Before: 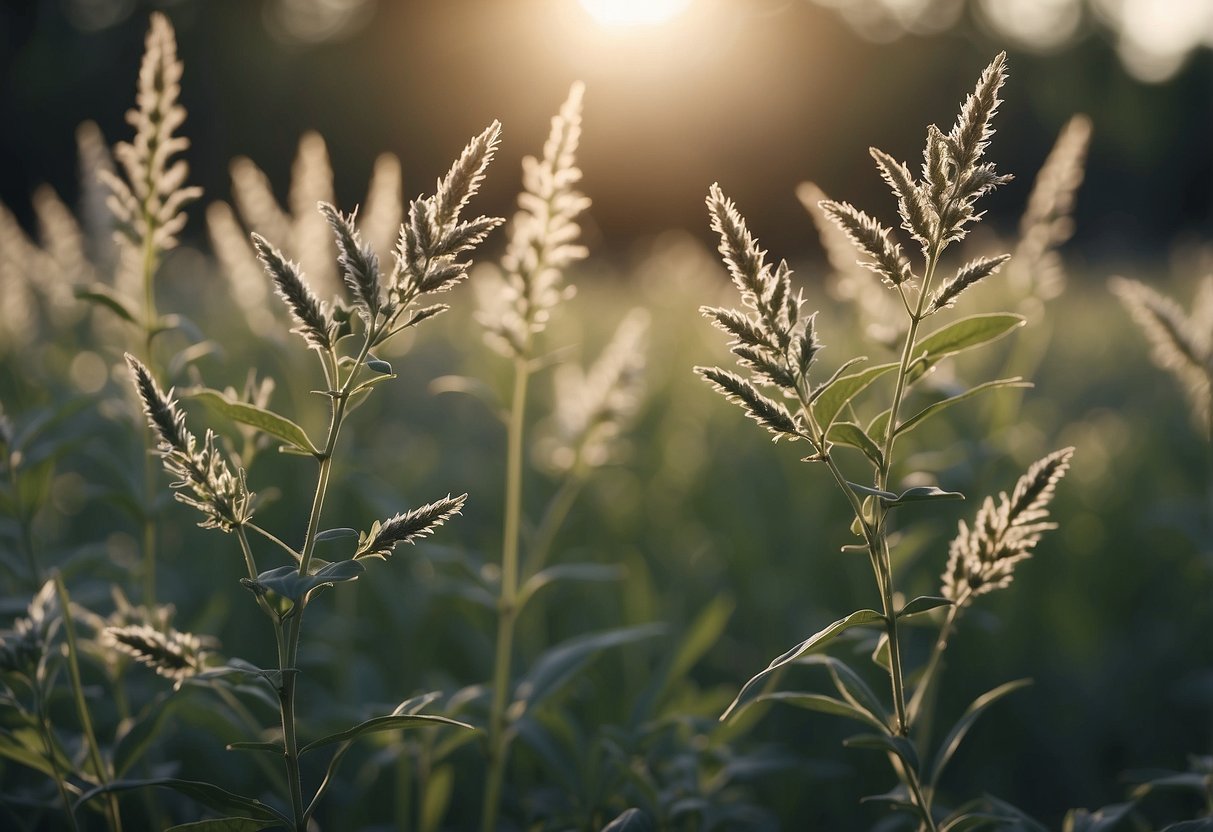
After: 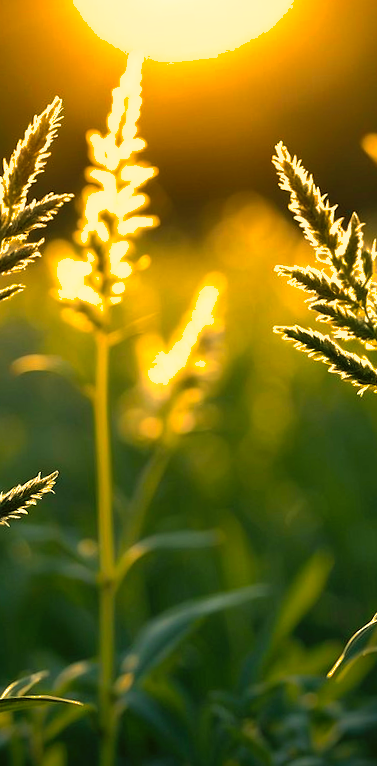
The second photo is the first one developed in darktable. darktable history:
exposure: black level correction 0.001, exposure 0.5 EV, compensate exposure bias true, compensate highlight preservation false
rotate and perspective: rotation -4.57°, crop left 0.054, crop right 0.944, crop top 0.087, crop bottom 0.914
shadows and highlights: on, module defaults
color balance: mode lift, gamma, gain (sRGB), lift [1.014, 0.966, 0.918, 0.87], gamma [0.86, 0.734, 0.918, 0.976], gain [1.063, 1.13, 1.063, 0.86]
crop: left 33.36%, right 33.36%
color balance rgb: perceptual saturation grading › global saturation 20%, global vibrance 20%
